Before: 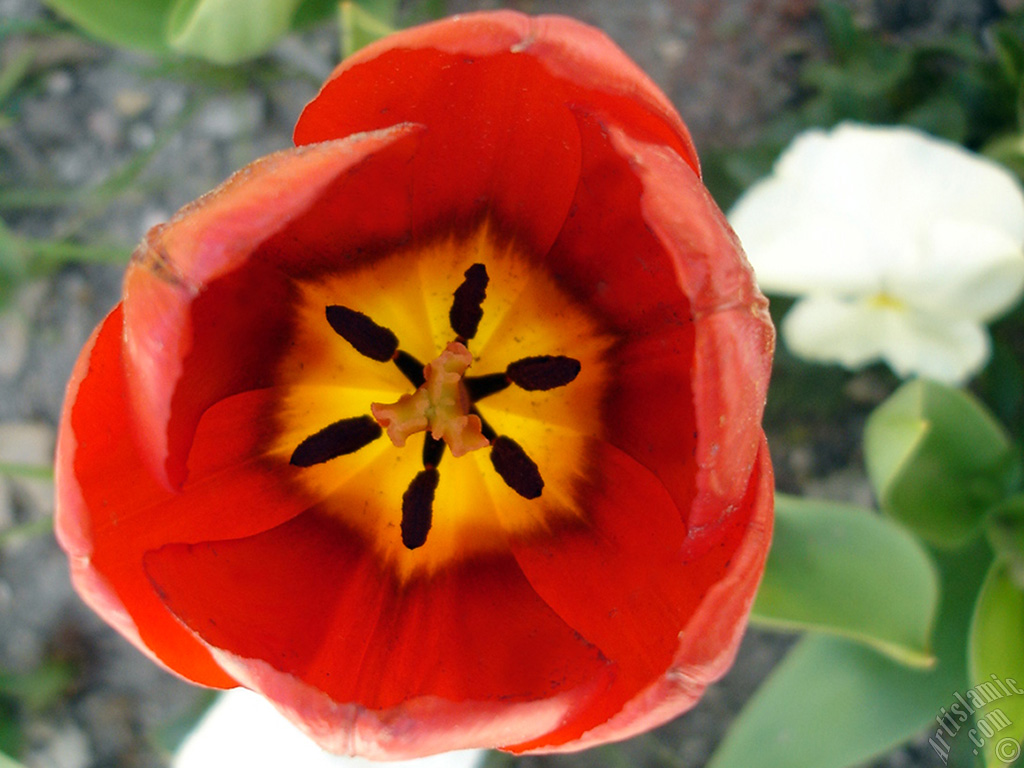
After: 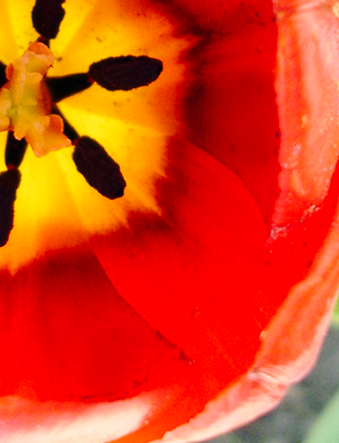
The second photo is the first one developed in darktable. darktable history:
crop: left 40.878%, top 39.176%, right 25.993%, bottom 3.081%
base curve: curves: ch0 [(0, 0) (0.028, 0.03) (0.121, 0.232) (0.46, 0.748) (0.859, 0.968) (1, 1)], preserve colors none
